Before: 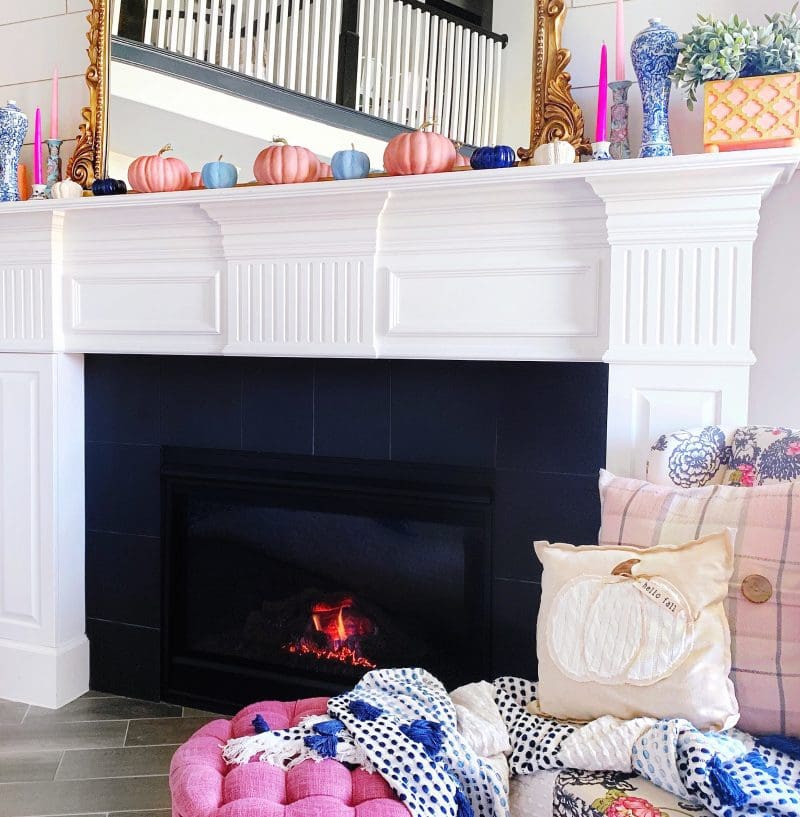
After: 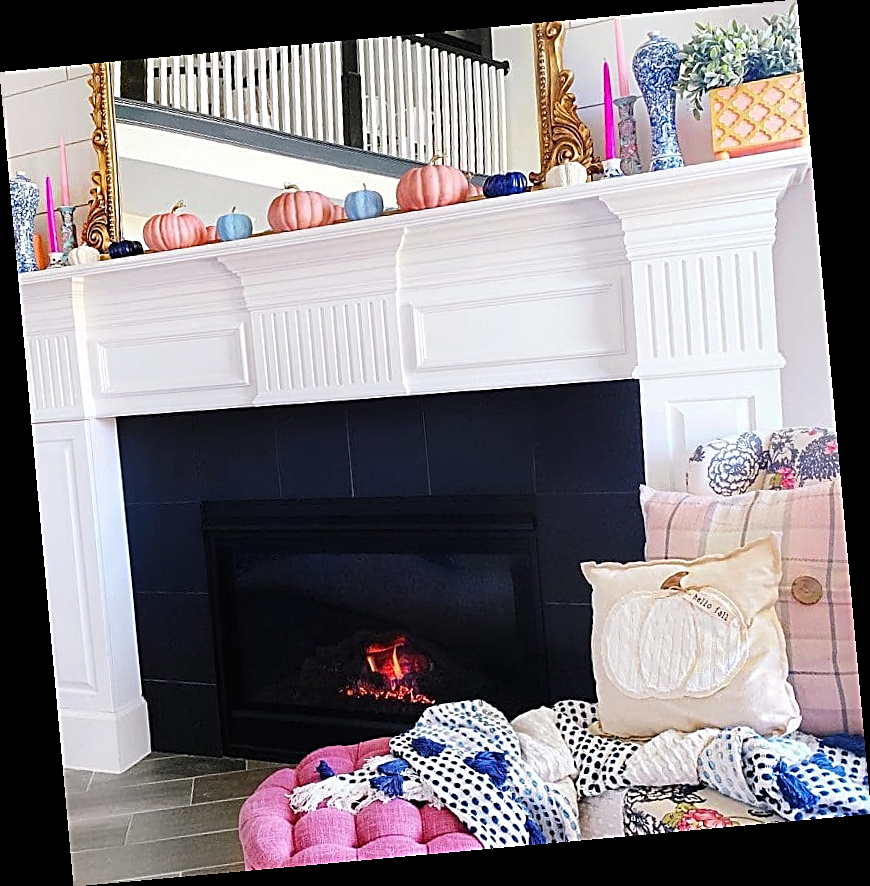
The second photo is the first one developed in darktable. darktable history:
rotate and perspective: rotation -5.2°, automatic cropping off
sharpen: amount 1
